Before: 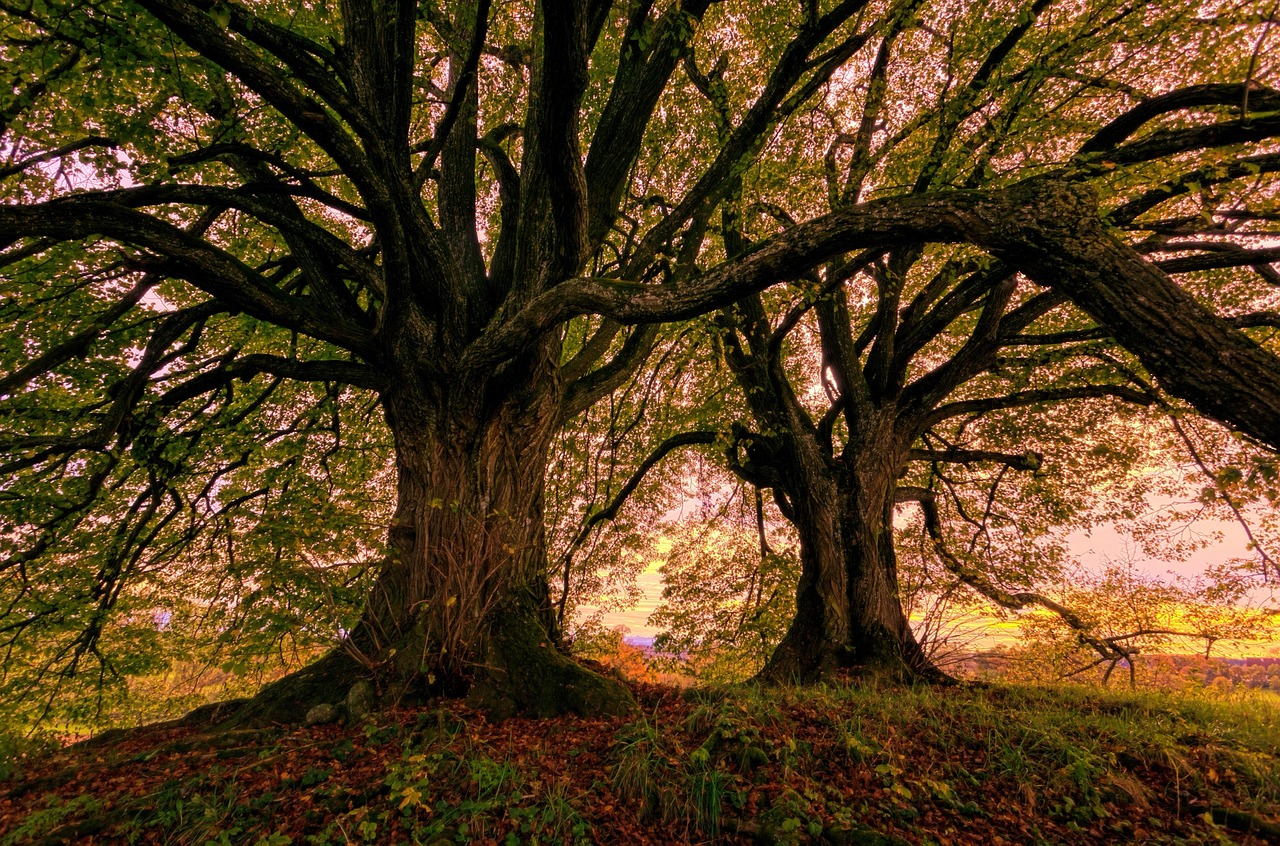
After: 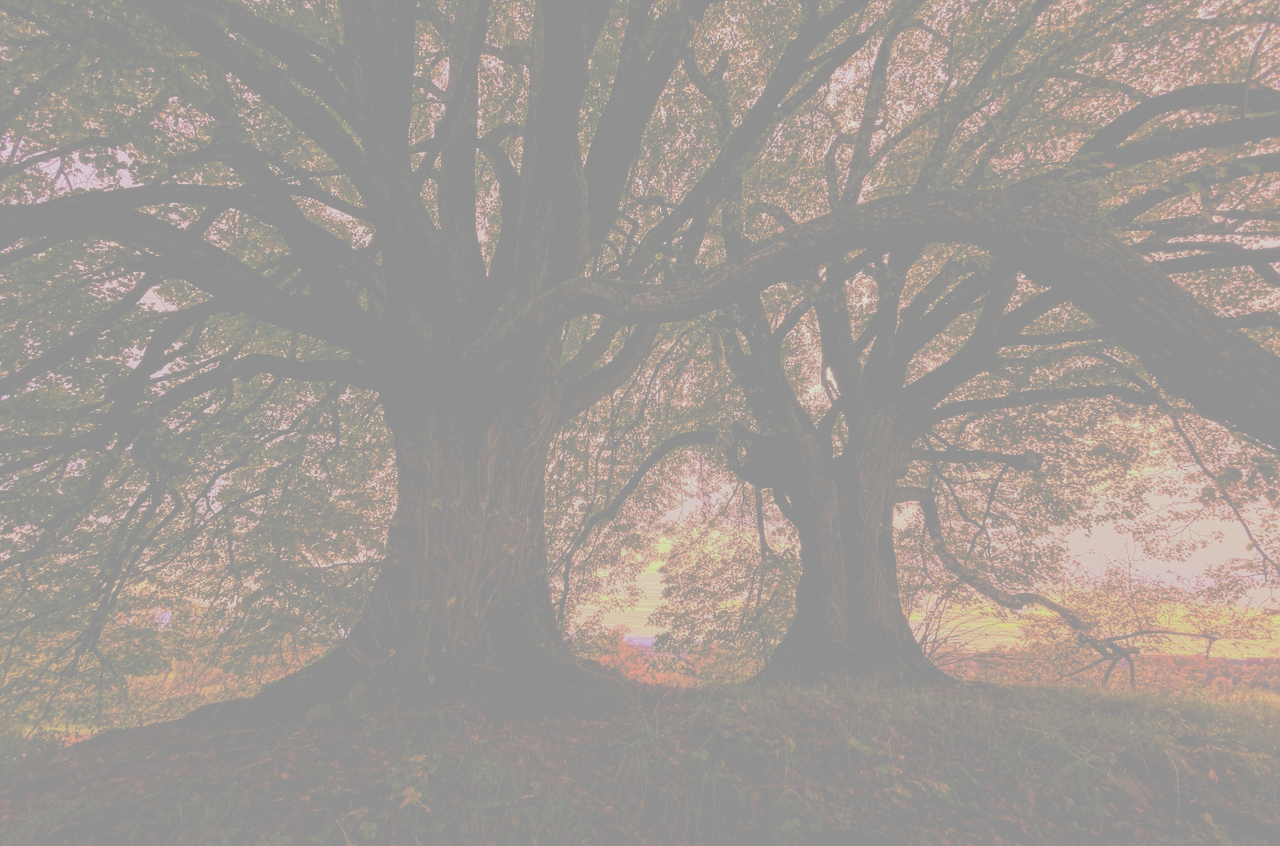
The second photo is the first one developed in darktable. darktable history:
contrast brightness saturation: contrast -0.15, brightness 0.05, saturation -0.12
tone curve: curves: ch0 [(0, 0) (0.003, 0.6) (0.011, 0.6) (0.025, 0.601) (0.044, 0.601) (0.069, 0.601) (0.1, 0.601) (0.136, 0.602) (0.177, 0.605) (0.224, 0.609) (0.277, 0.615) (0.335, 0.625) (0.399, 0.633) (0.468, 0.654) (0.543, 0.676) (0.623, 0.71) (0.709, 0.753) (0.801, 0.802) (0.898, 0.85) (1, 1)], preserve colors none
